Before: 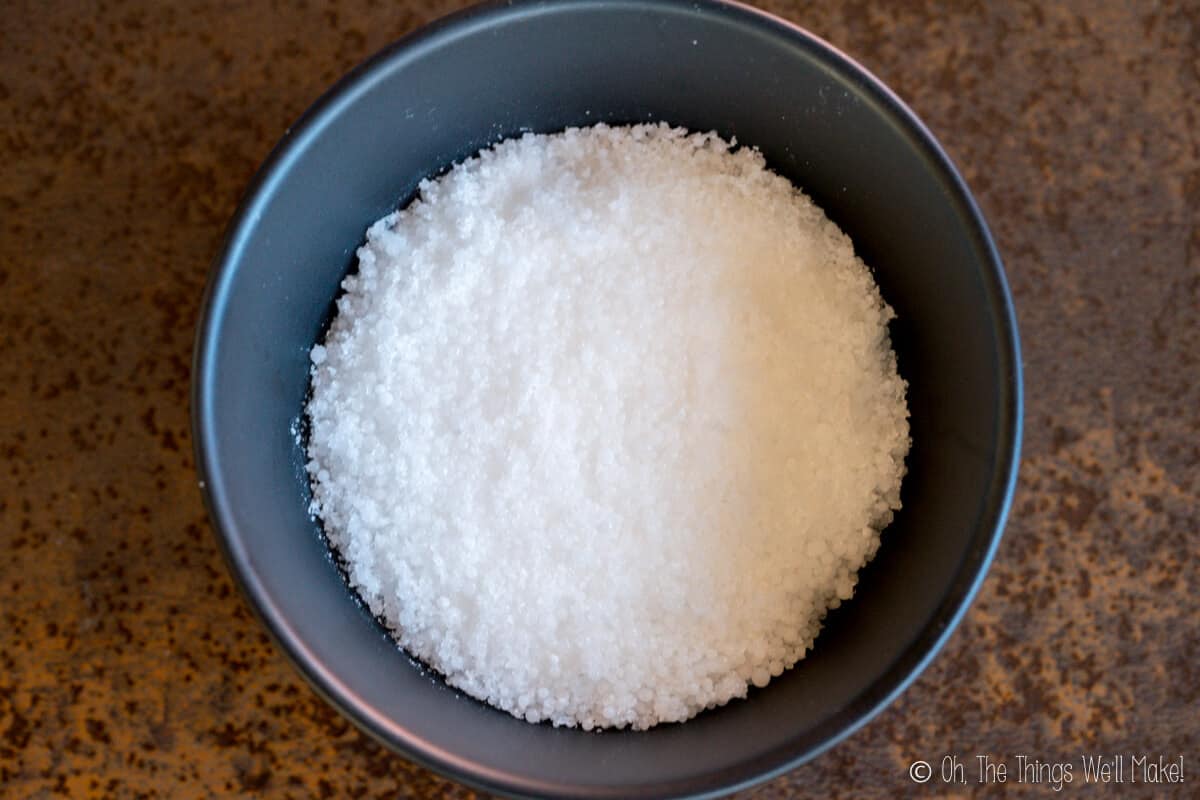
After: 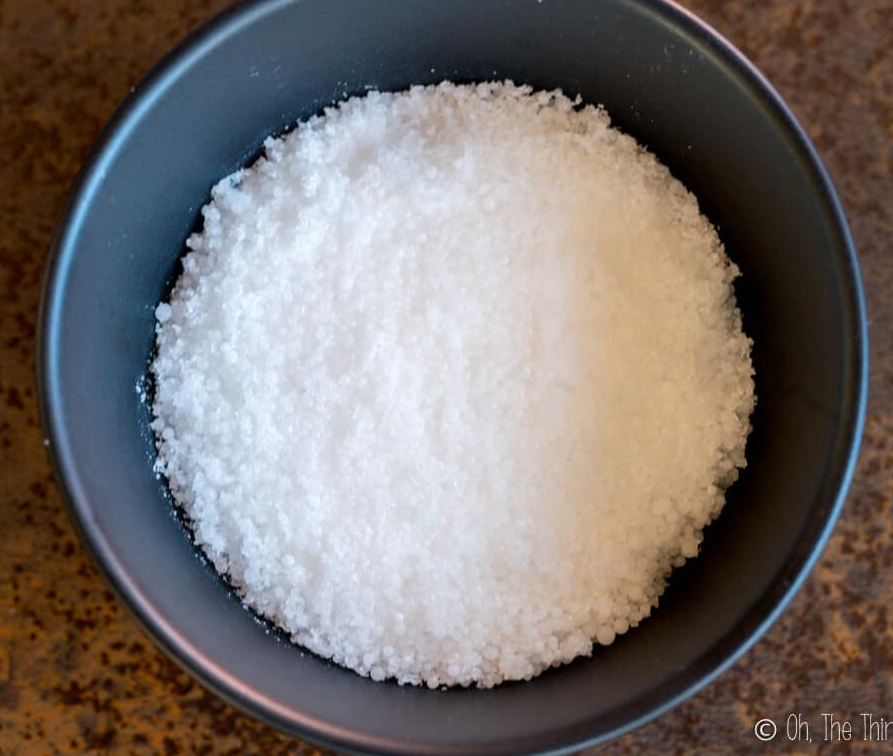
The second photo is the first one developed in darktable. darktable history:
crop and rotate: left 12.917%, top 5.395%, right 12.607%
contrast brightness saturation: contrast 0.052
